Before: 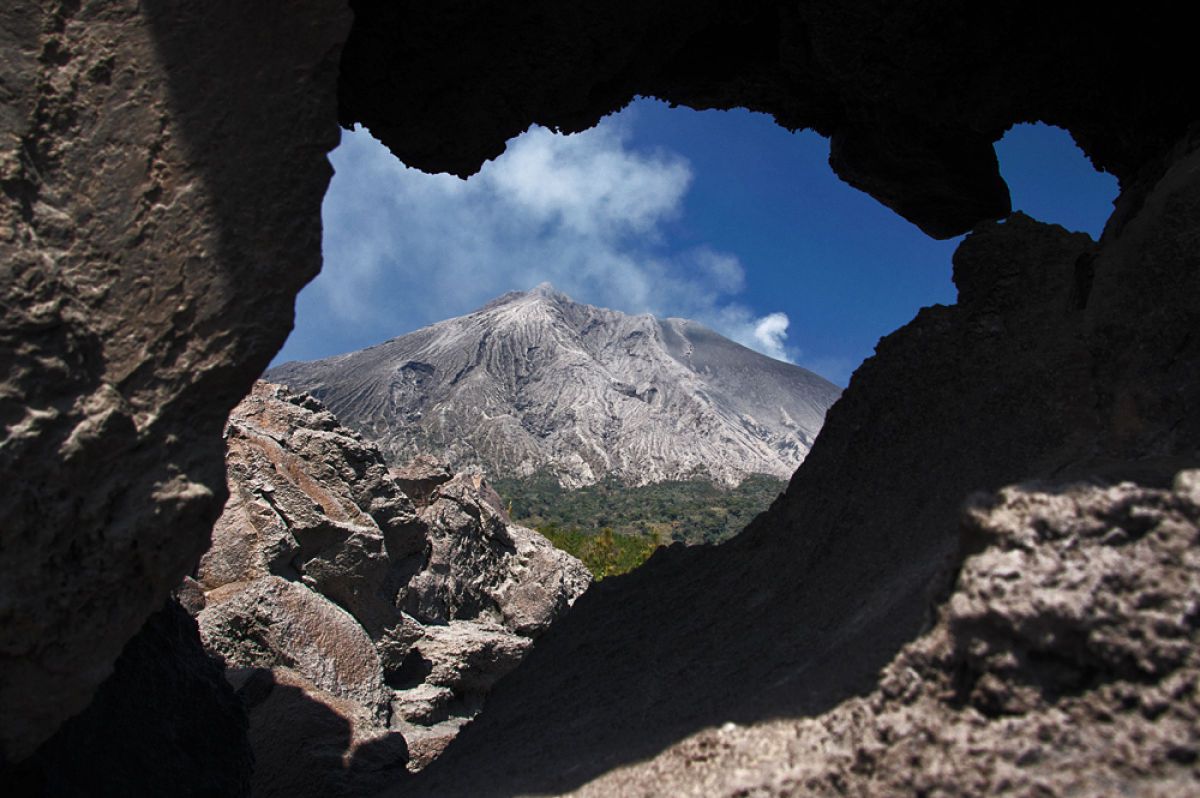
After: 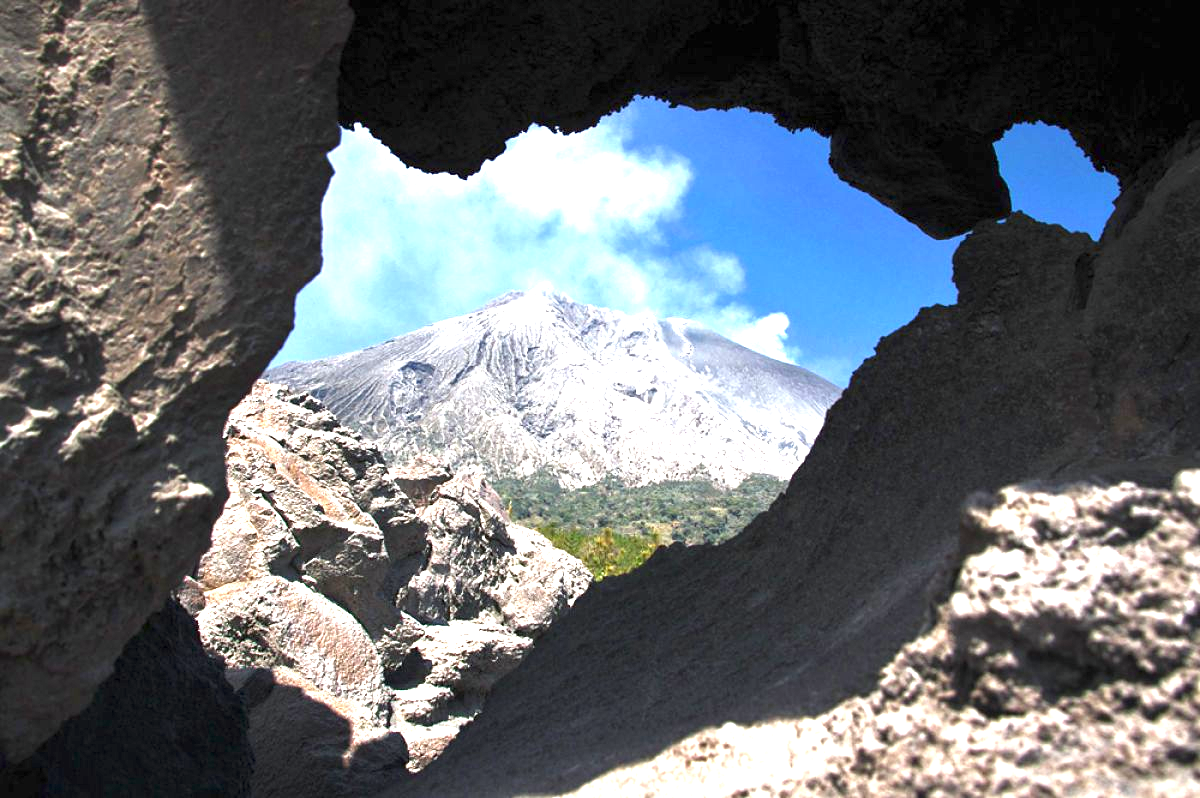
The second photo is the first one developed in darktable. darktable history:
exposure: exposure 2 EV, compensate exposure bias true, compensate highlight preservation false
white balance: red 0.978, blue 0.999
